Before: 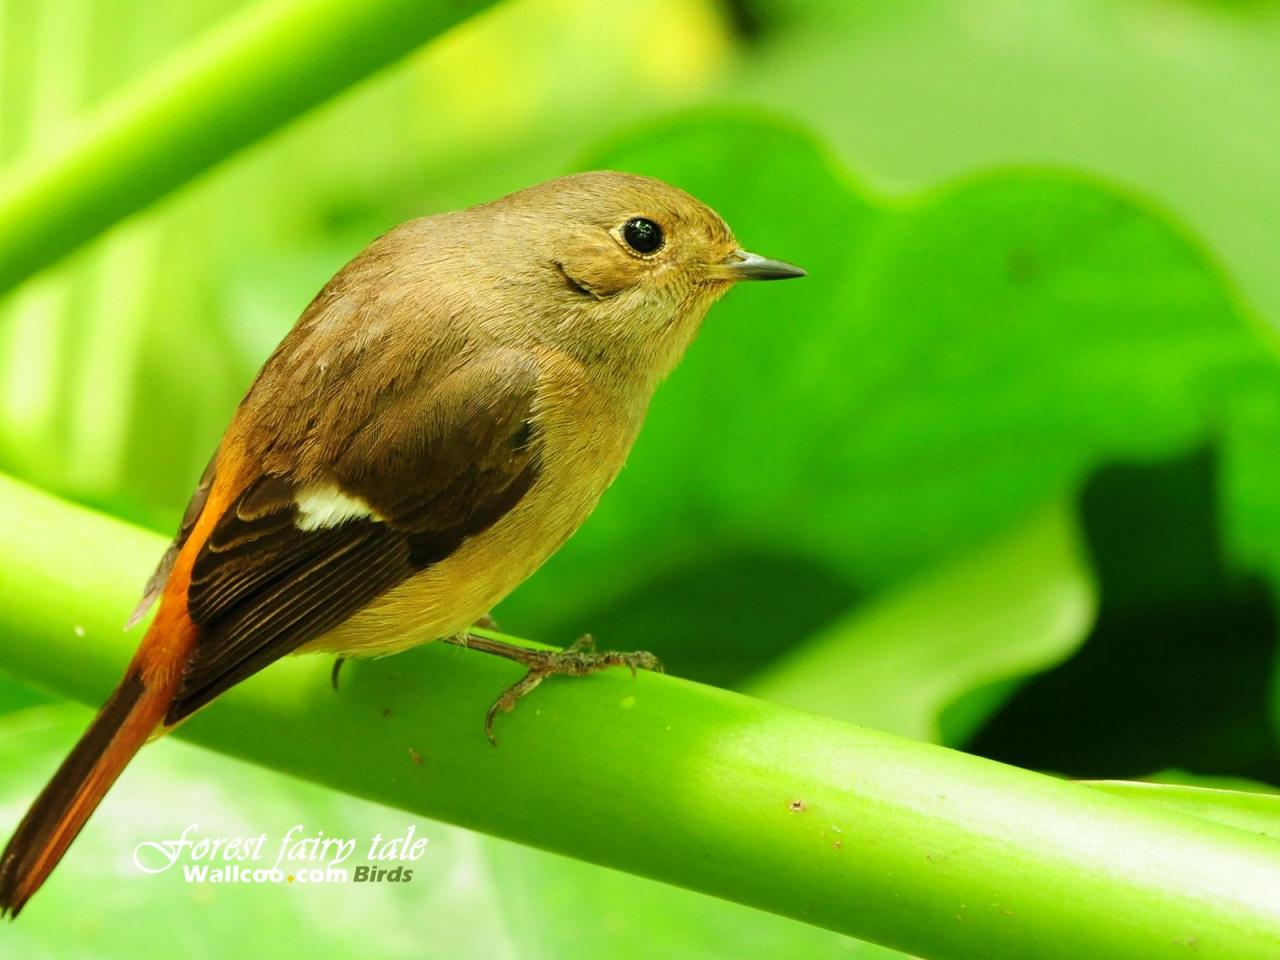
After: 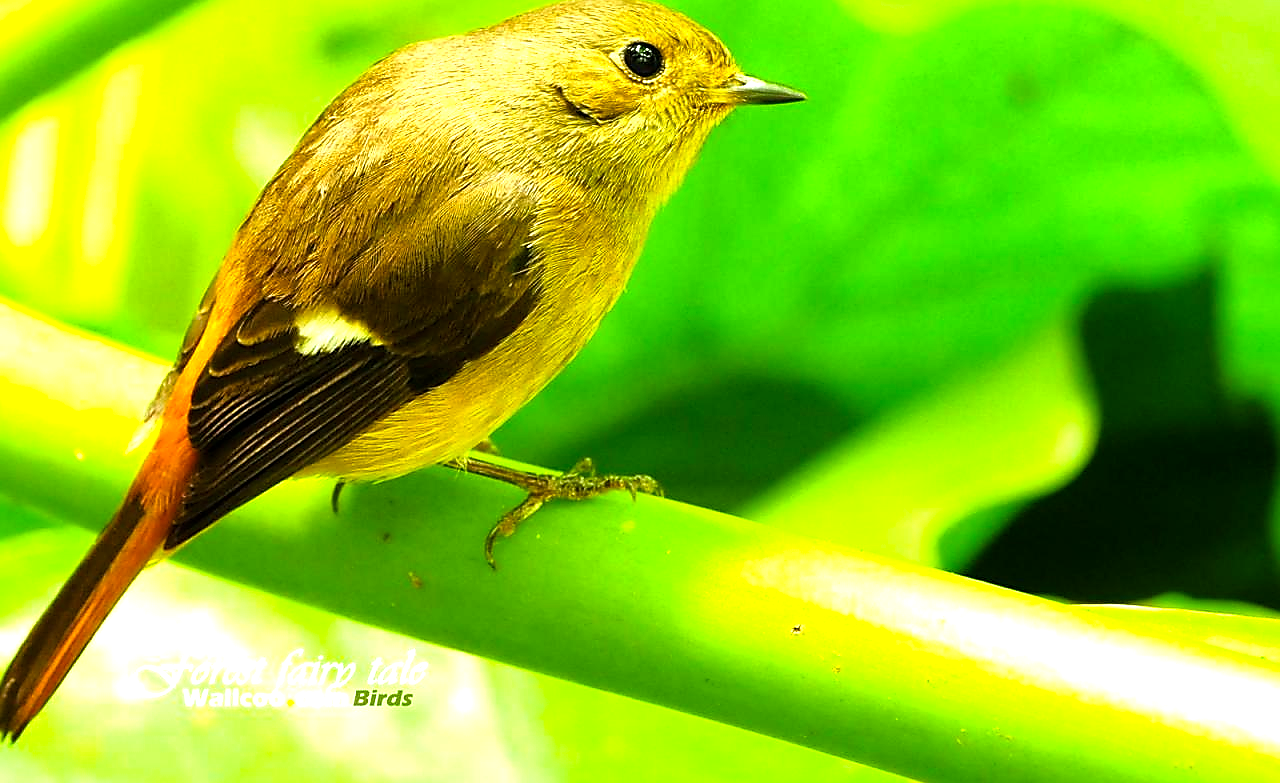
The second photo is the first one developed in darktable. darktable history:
color balance rgb: perceptual saturation grading › global saturation 19.385%, perceptual brilliance grading › global brilliance 12.798%, global vibrance 20%
contrast brightness saturation: saturation -0.056
local contrast: mode bilateral grid, contrast 20, coarseness 51, detail 132%, midtone range 0.2
crop and rotate: top 18.347%
sharpen: radius 1.365, amount 1.245, threshold 0.818
tone equalizer: -8 EV -0.382 EV, -7 EV -0.36 EV, -6 EV -0.325 EV, -5 EV -0.22 EV, -3 EV 0.212 EV, -2 EV 0.317 EV, -1 EV 0.403 EV, +0 EV 0.401 EV
